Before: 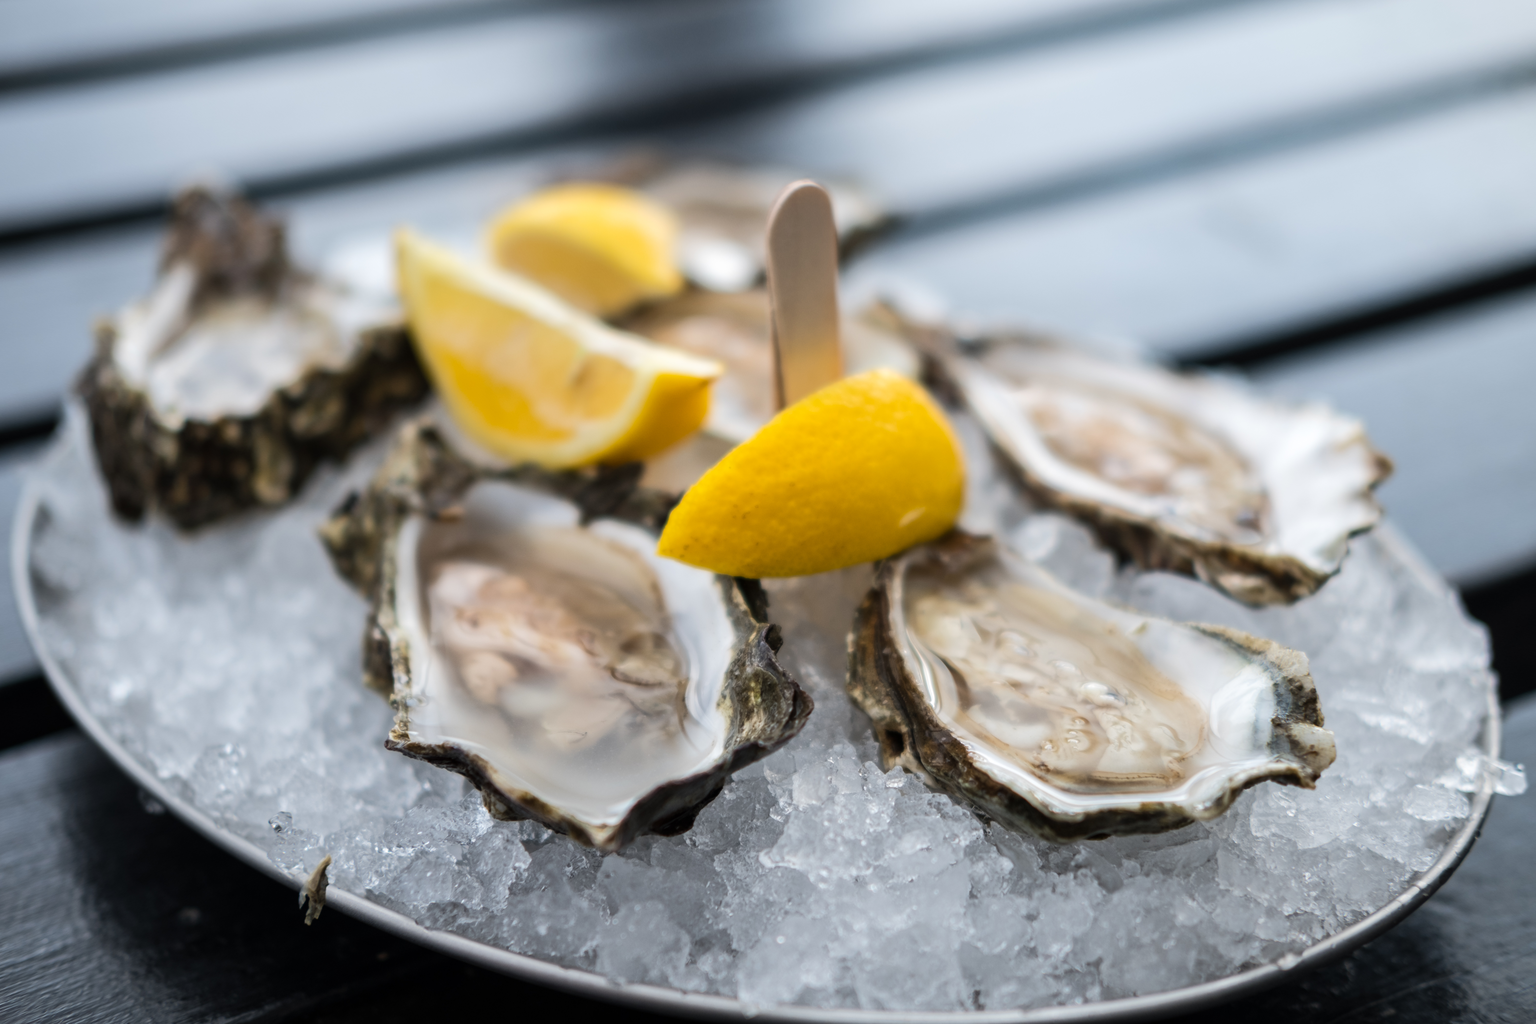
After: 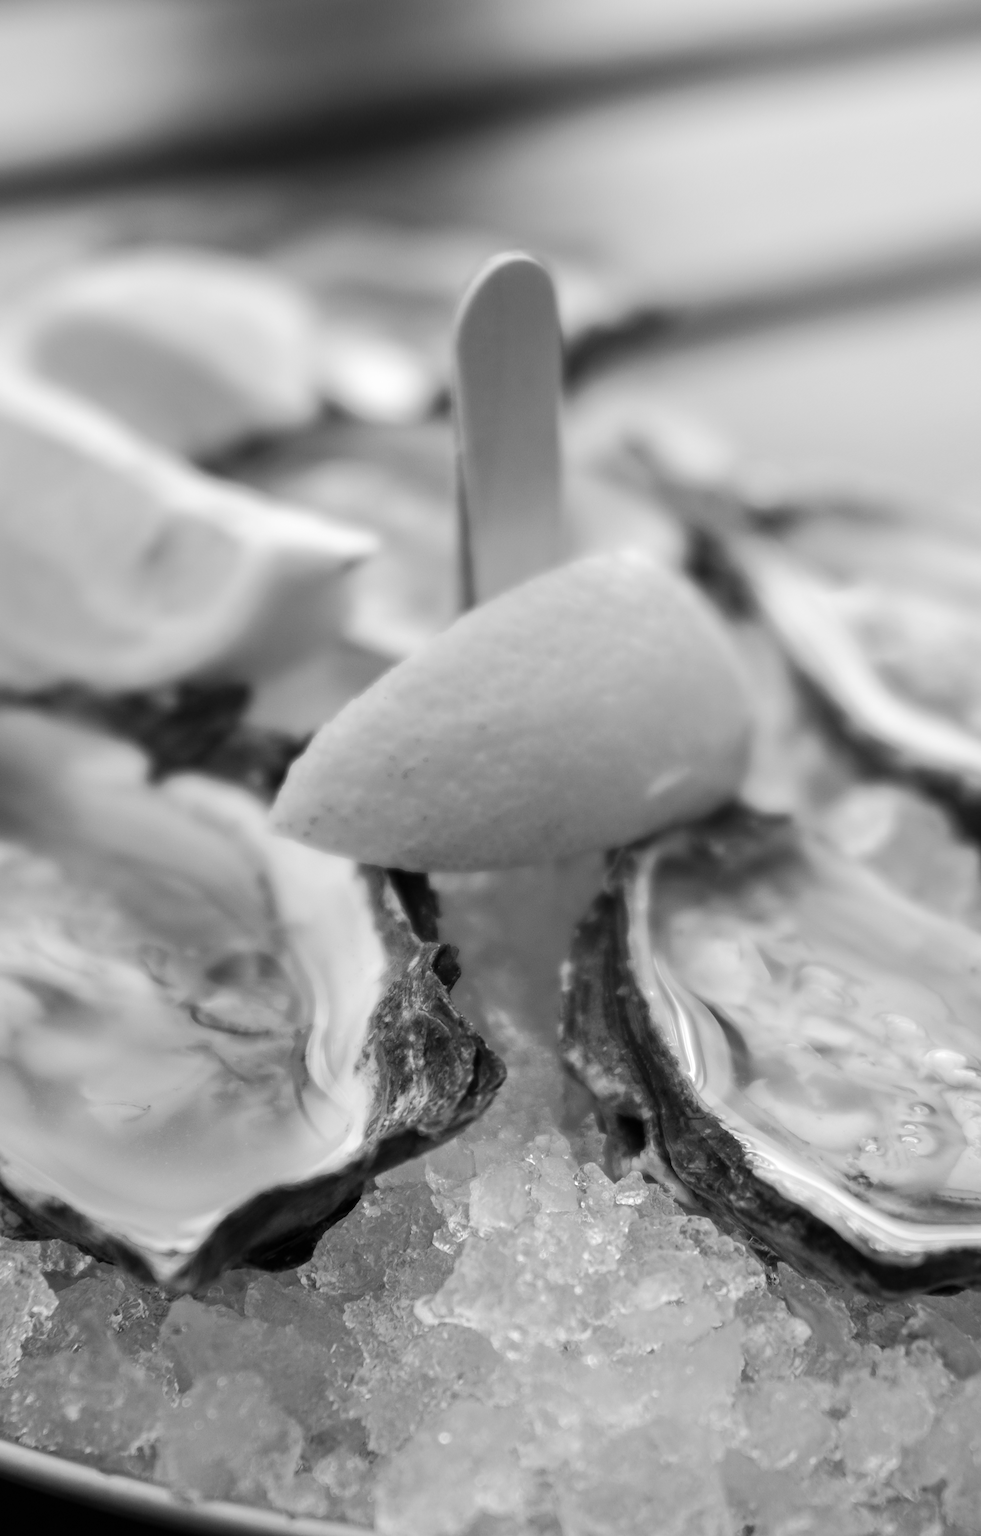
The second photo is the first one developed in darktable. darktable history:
sharpen: on, module defaults
crop: left 31.229%, right 27.105%
rotate and perspective: rotation 1.57°, crop left 0.018, crop right 0.982, crop top 0.039, crop bottom 0.961
monochrome: on, module defaults
